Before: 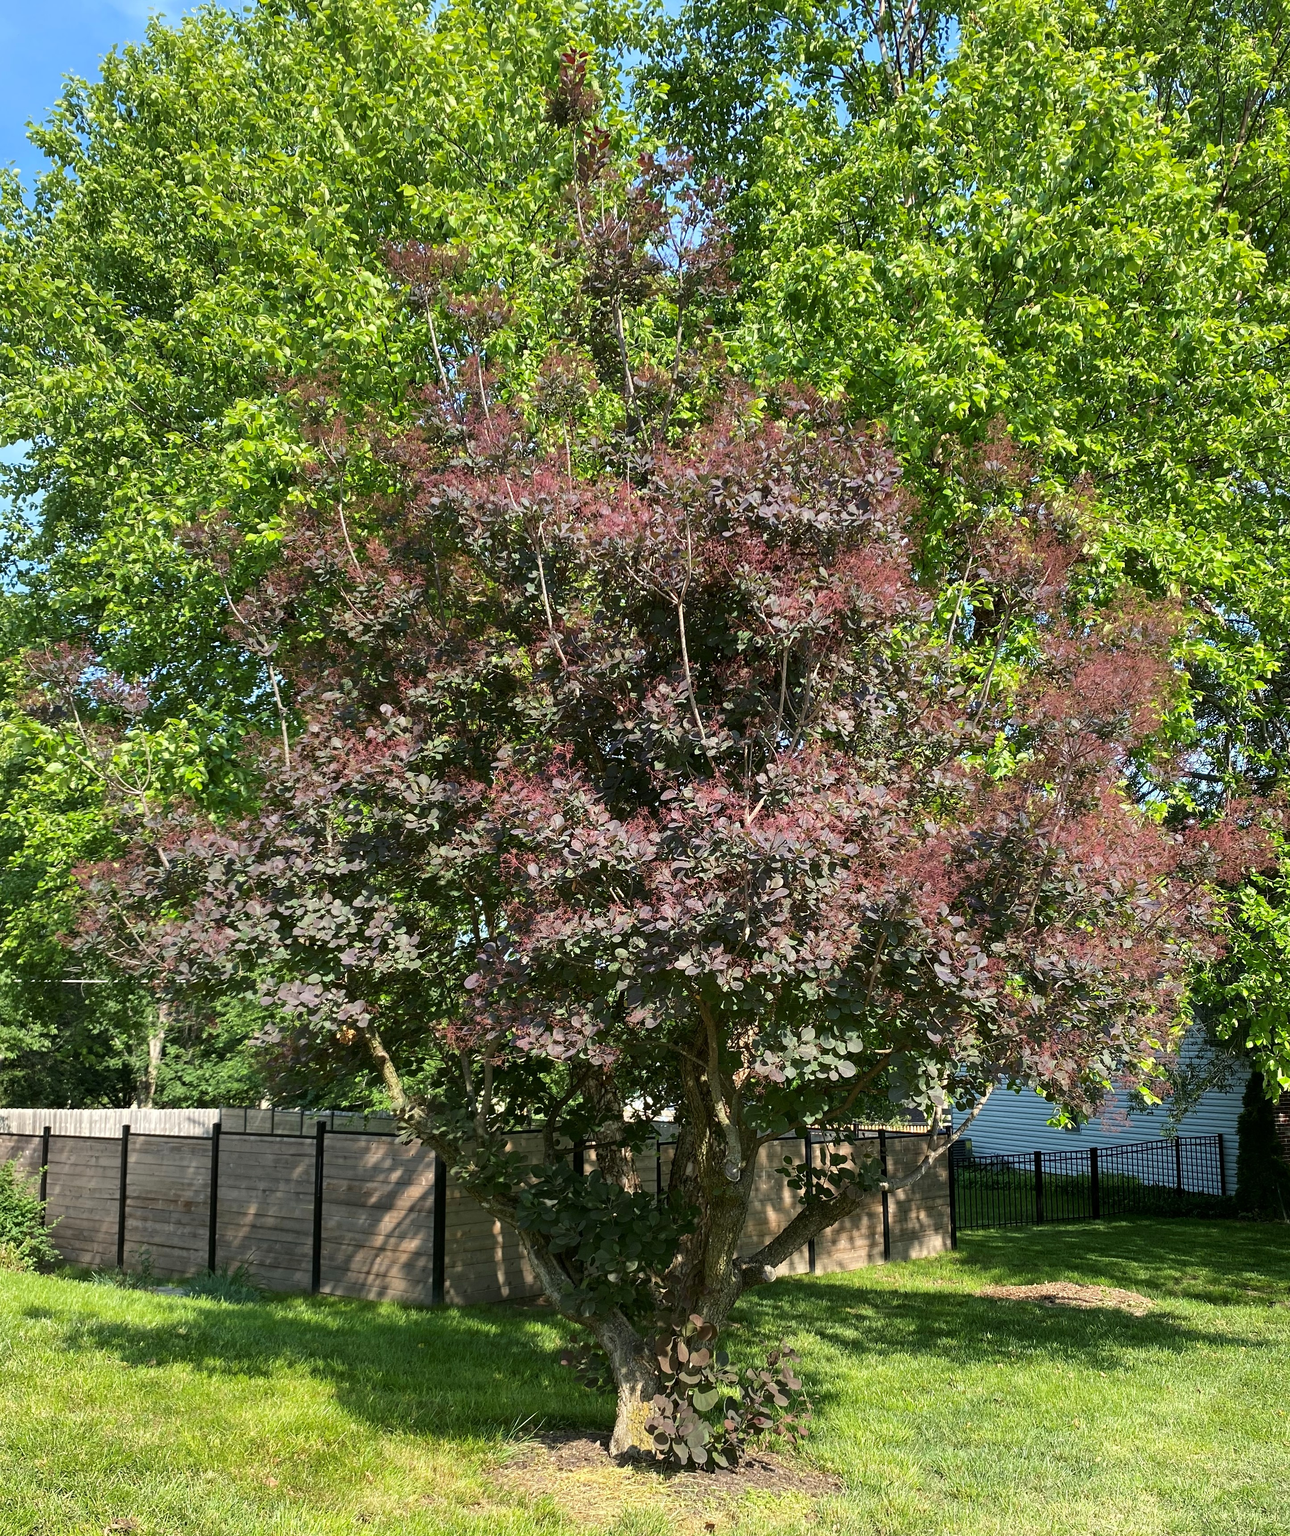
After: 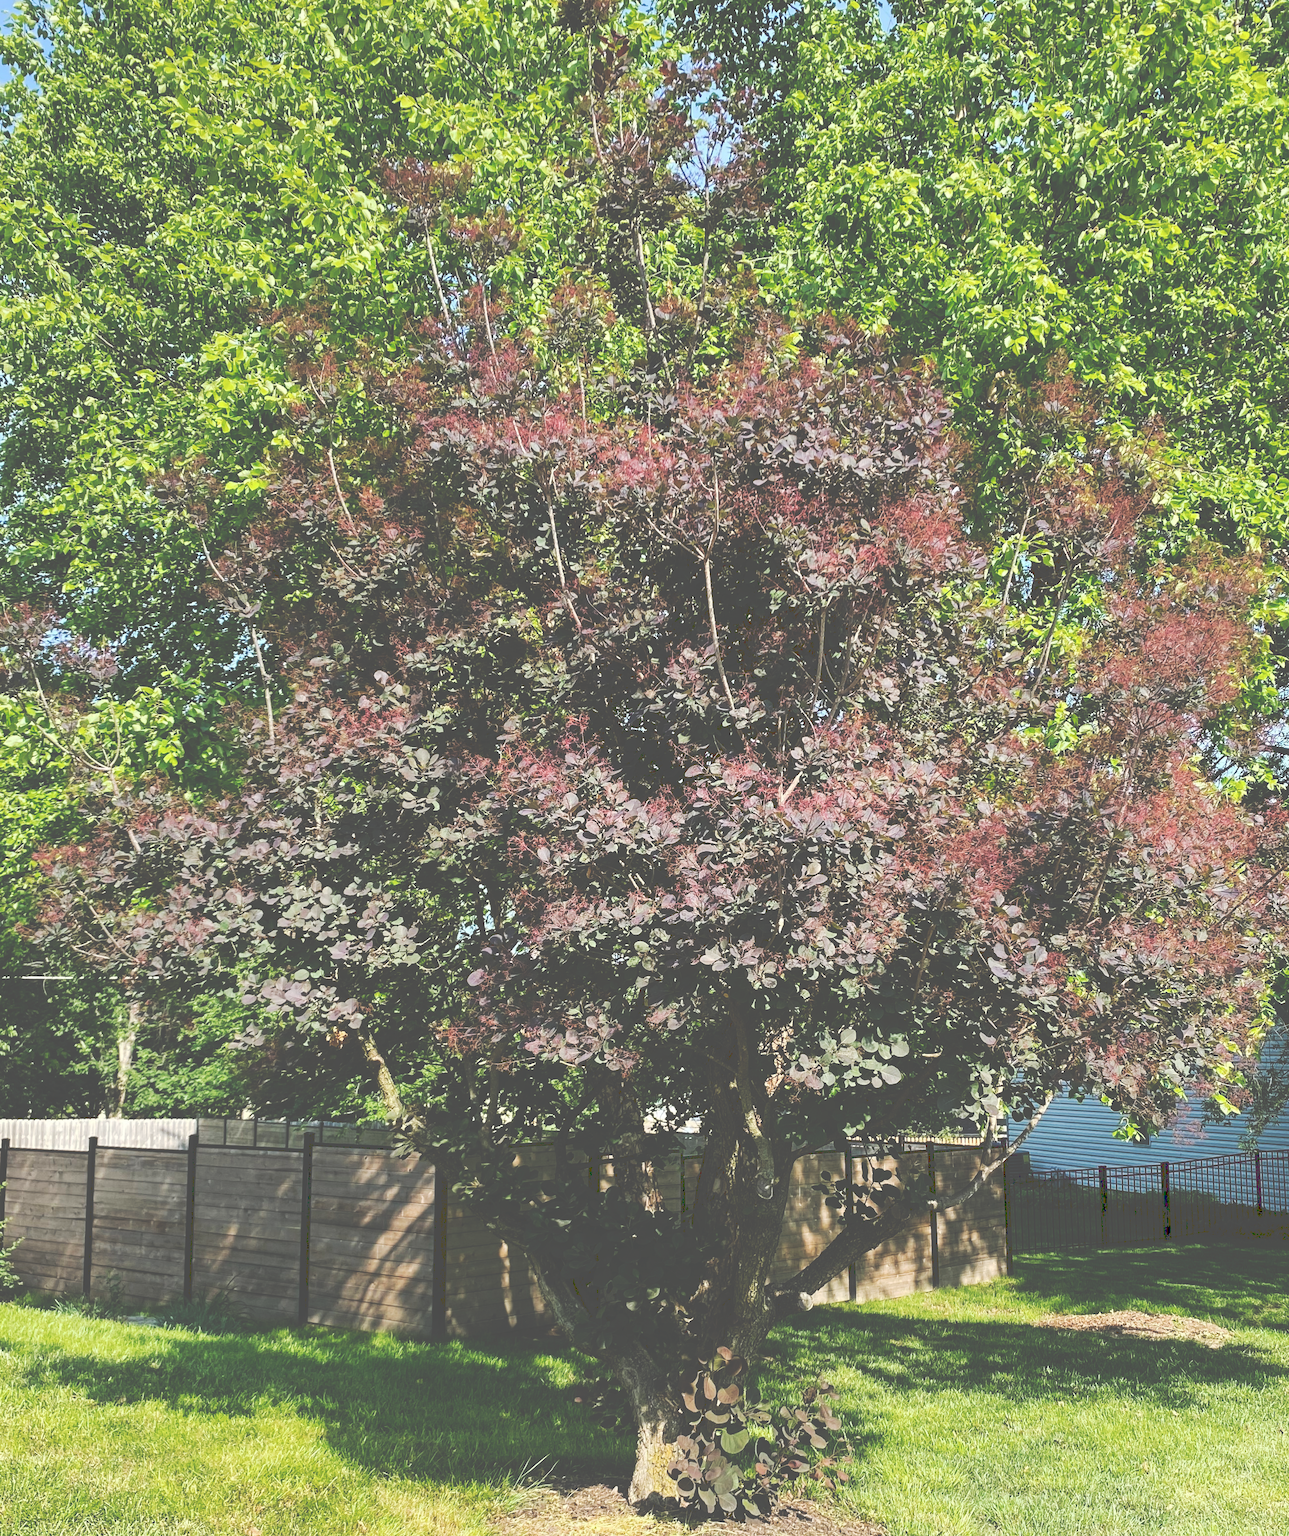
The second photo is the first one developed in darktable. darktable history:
crop: left 3.305%, top 6.436%, right 6.389%, bottom 3.258%
tone curve: curves: ch0 [(0, 0) (0.003, 0.319) (0.011, 0.319) (0.025, 0.319) (0.044, 0.323) (0.069, 0.324) (0.1, 0.328) (0.136, 0.329) (0.177, 0.337) (0.224, 0.351) (0.277, 0.373) (0.335, 0.413) (0.399, 0.458) (0.468, 0.533) (0.543, 0.617) (0.623, 0.71) (0.709, 0.783) (0.801, 0.849) (0.898, 0.911) (1, 1)], preserve colors none
